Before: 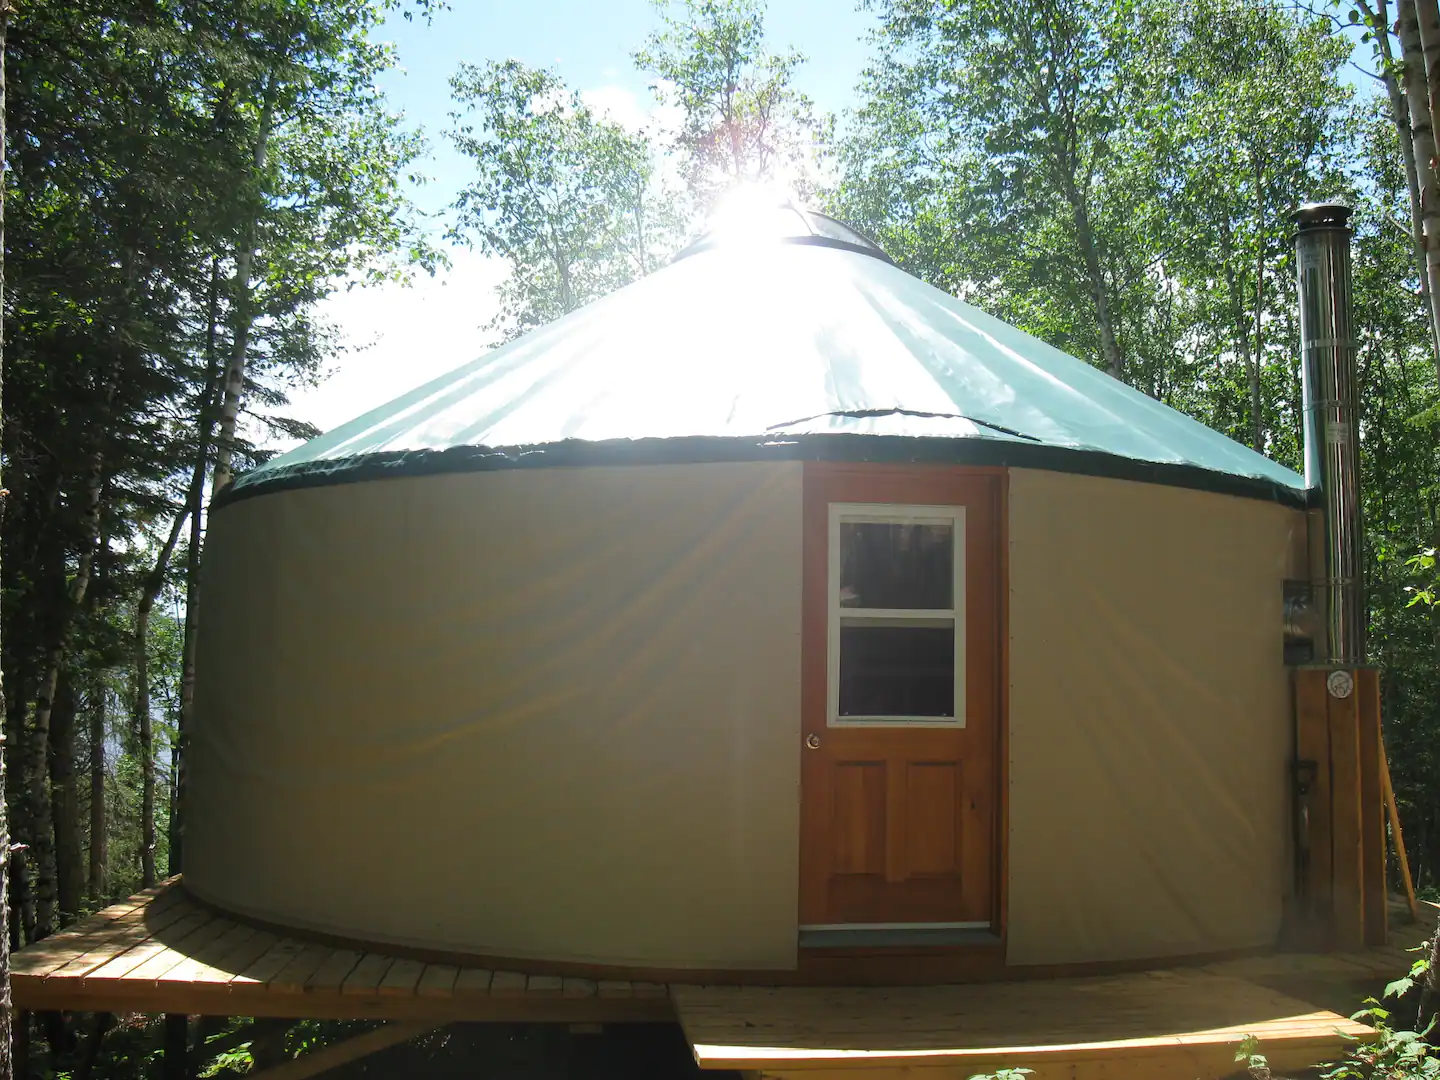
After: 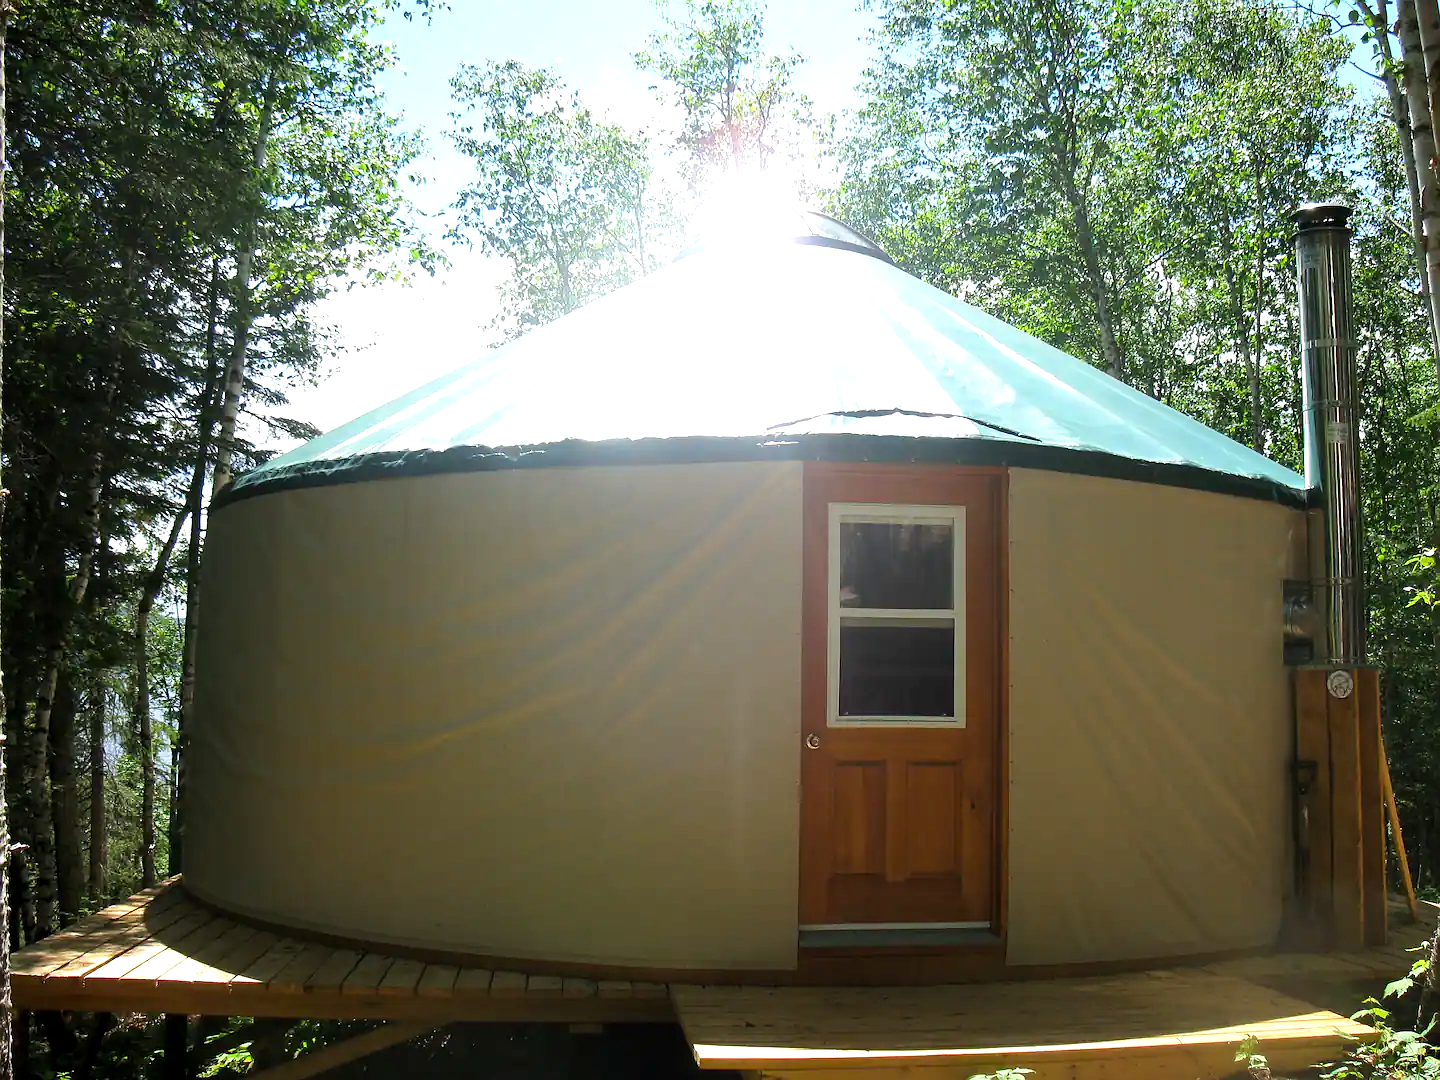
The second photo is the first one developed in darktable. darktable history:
sharpen: radius 1, threshold 1
exposure: black level correction 0.005, exposure 0.014 EV, compensate highlight preservation false
tone equalizer: -8 EV -0.417 EV, -7 EV -0.389 EV, -6 EV -0.333 EV, -5 EV -0.222 EV, -3 EV 0.222 EV, -2 EV 0.333 EV, -1 EV 0.389 EV, +0 EV 0.417 EV, edges refinement/feathering 500, mask exposure compensation -1.25 EV, preserve details no
contrast brightness saturation: contrast 0.03, brightness 0.06, saturation 0.13
